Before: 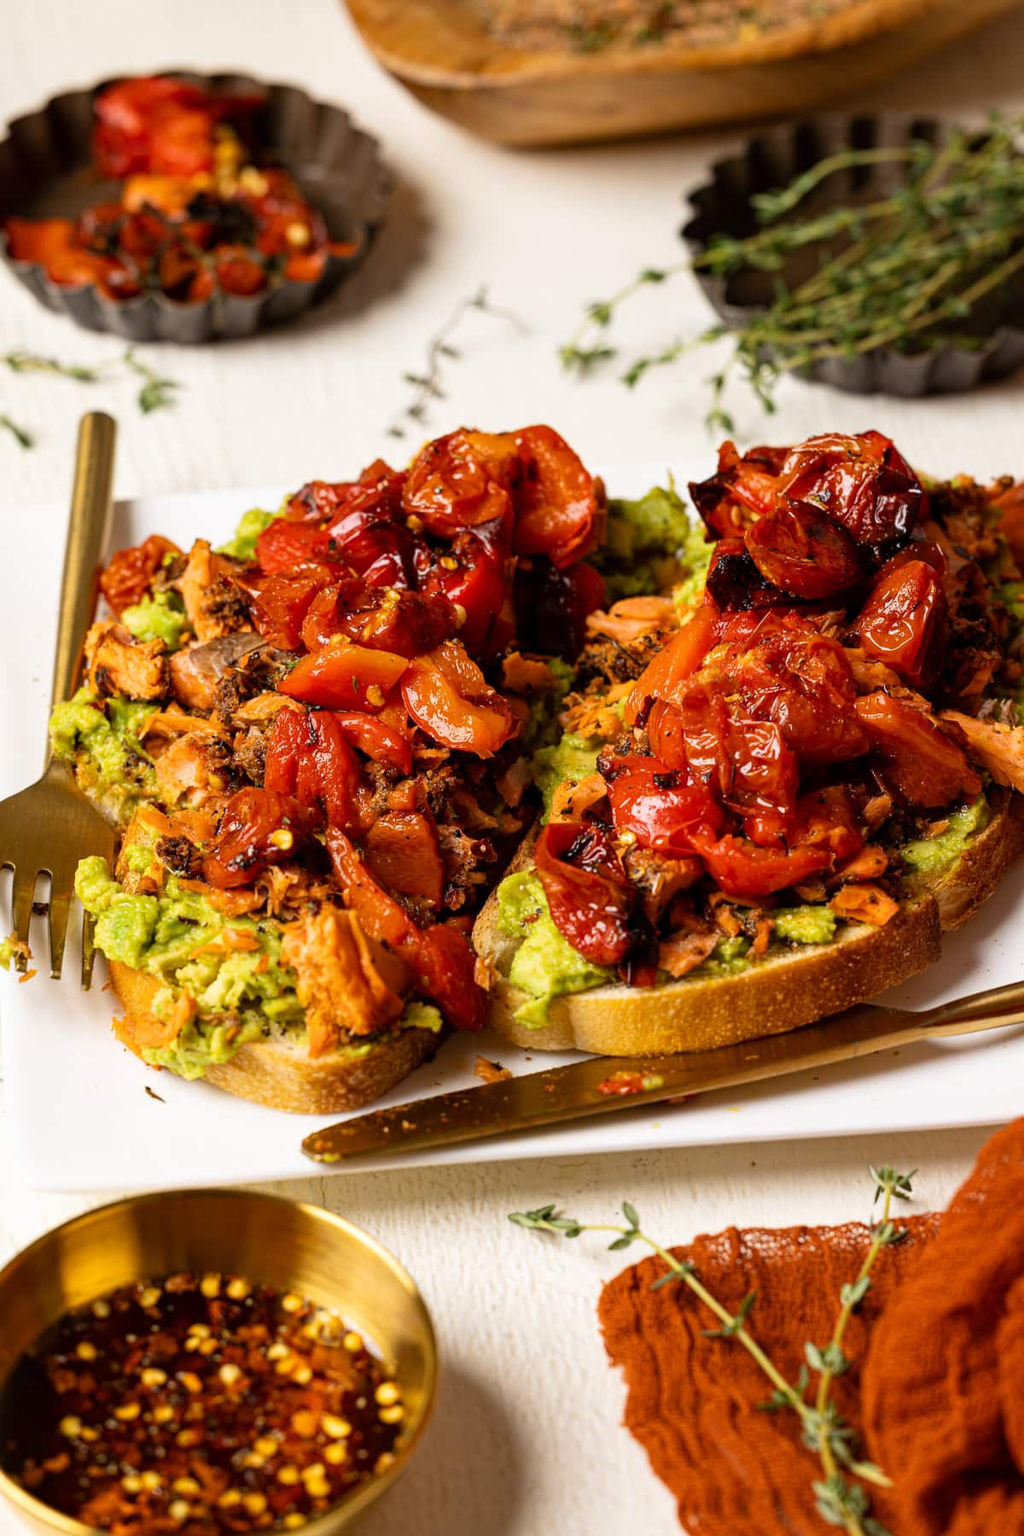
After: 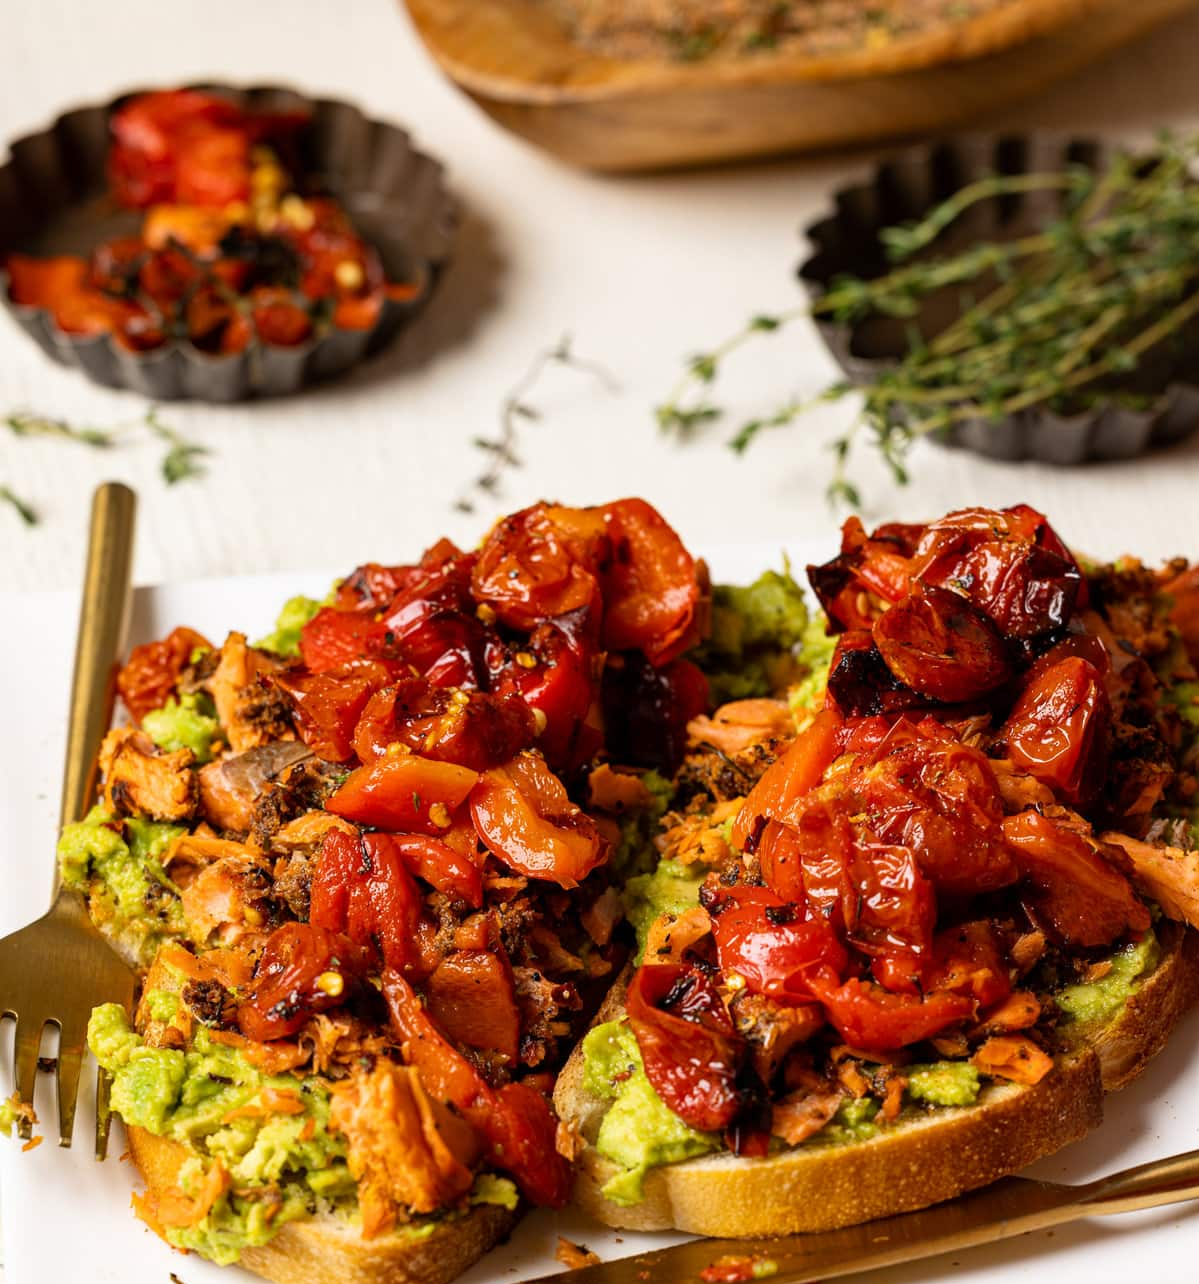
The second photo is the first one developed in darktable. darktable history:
crop: right 0%, bottom 28.629%
